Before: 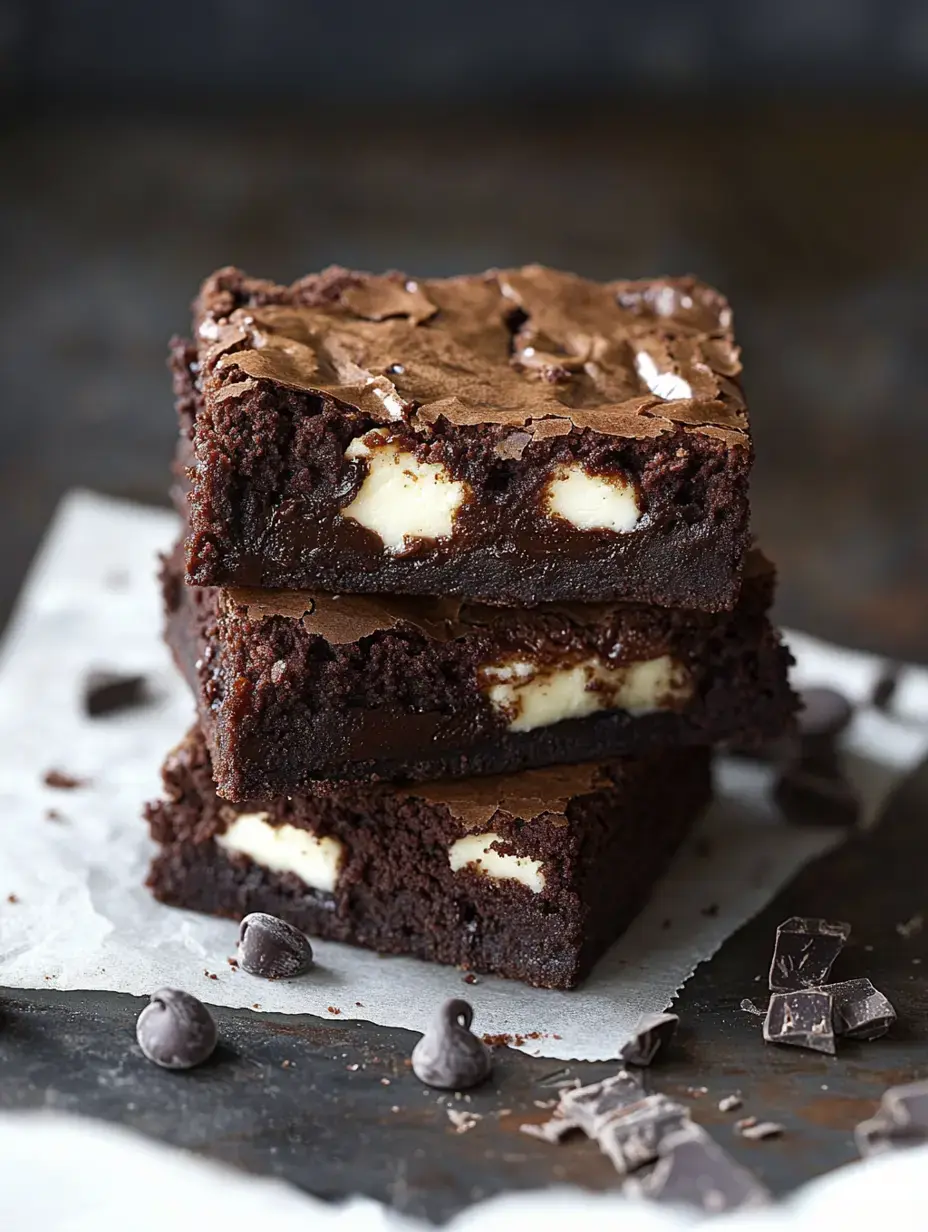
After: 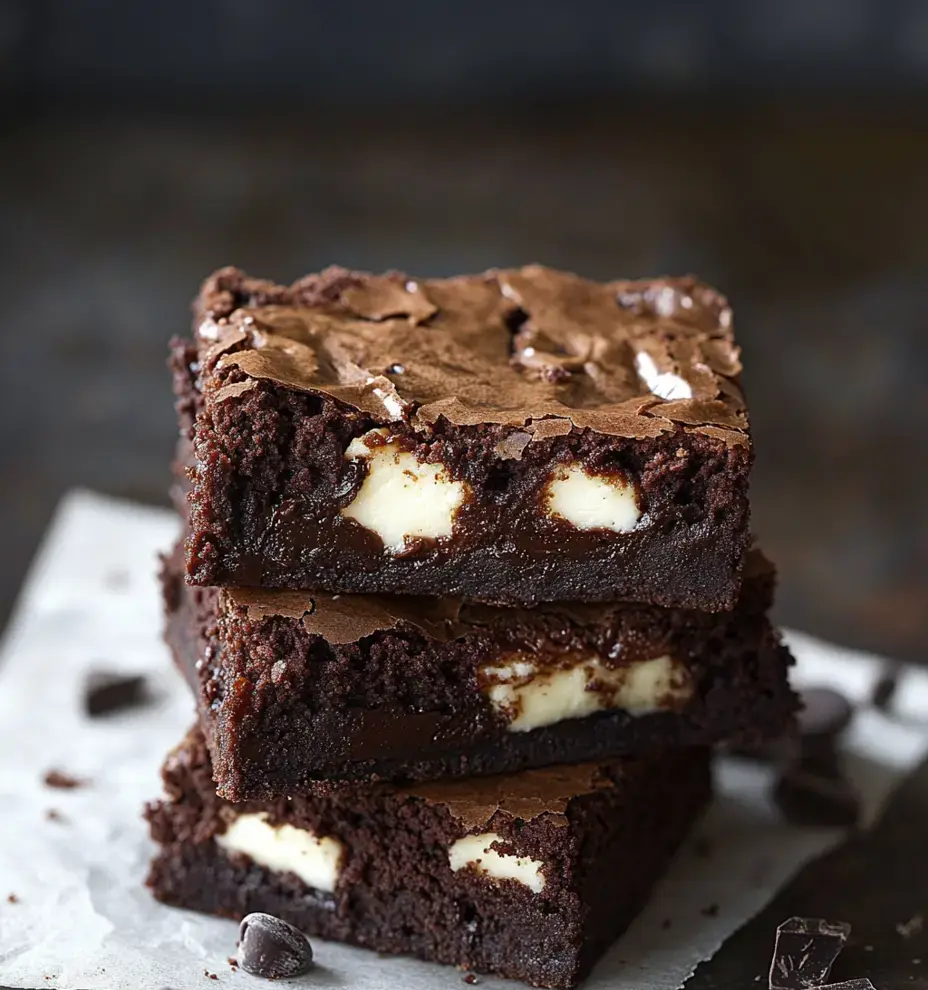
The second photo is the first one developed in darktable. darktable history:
crop: bottom 19.564%
